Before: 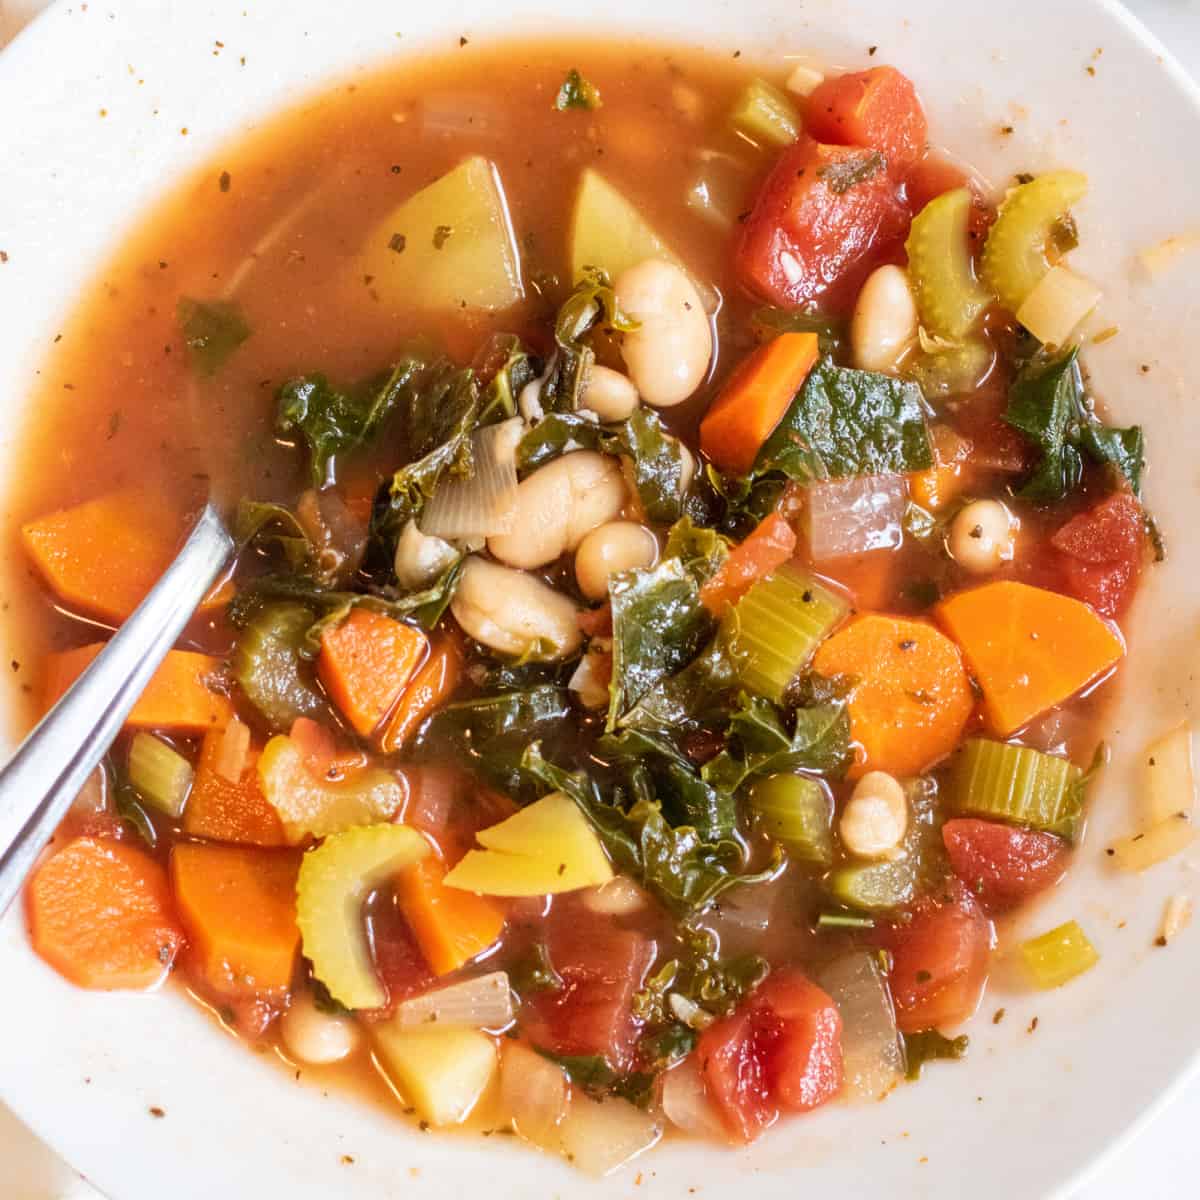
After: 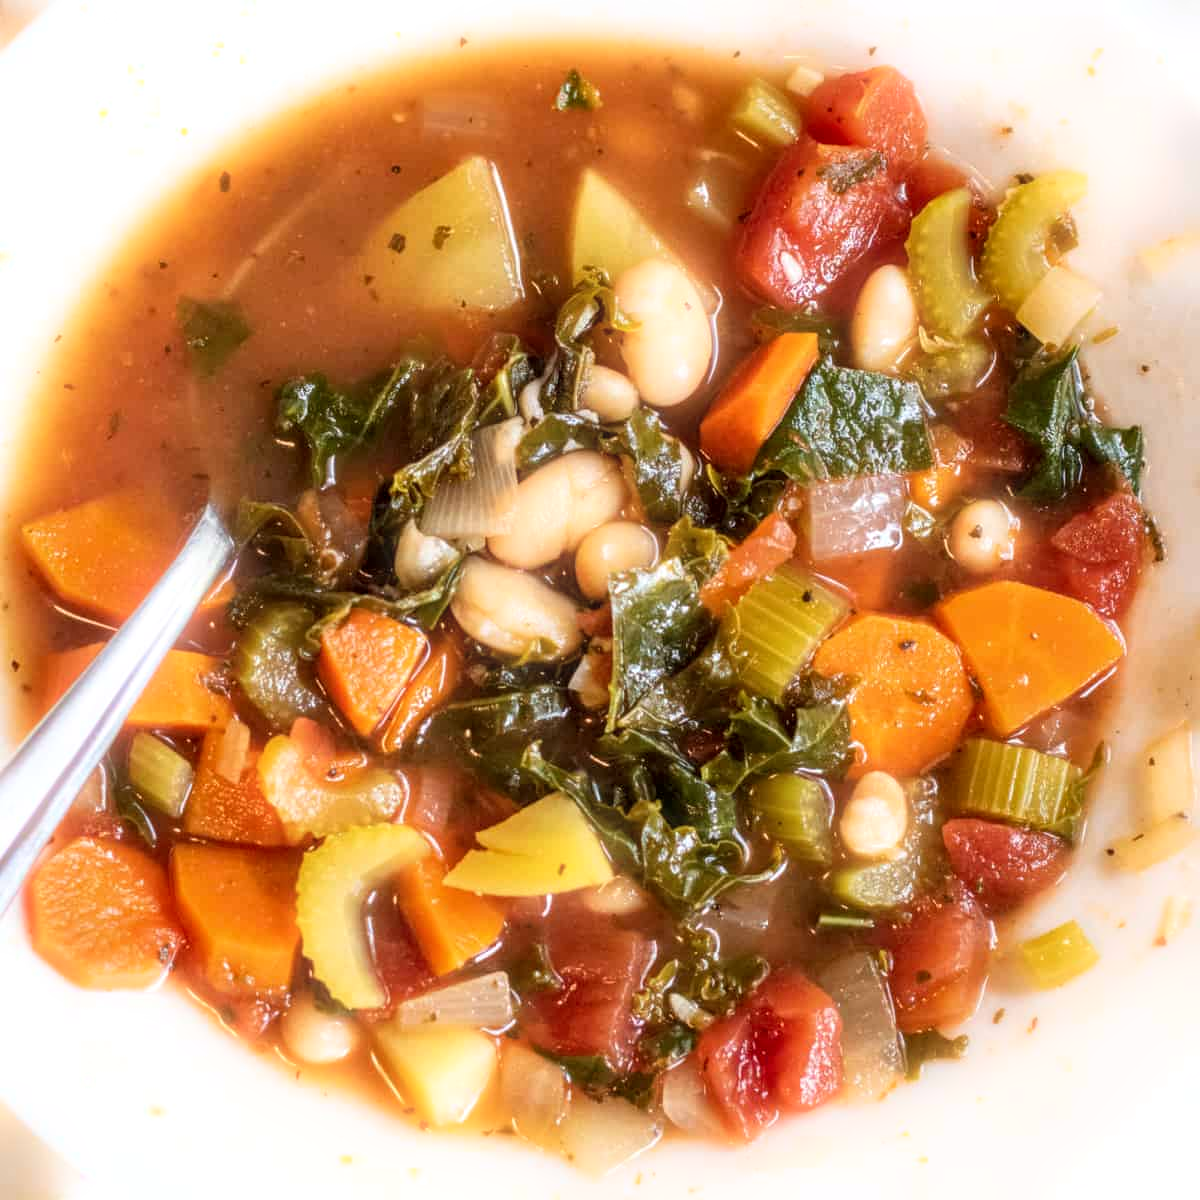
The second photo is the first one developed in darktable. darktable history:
bloom: size 5%, threshold 95%, strength 15%
local contrast: on, module defaults
